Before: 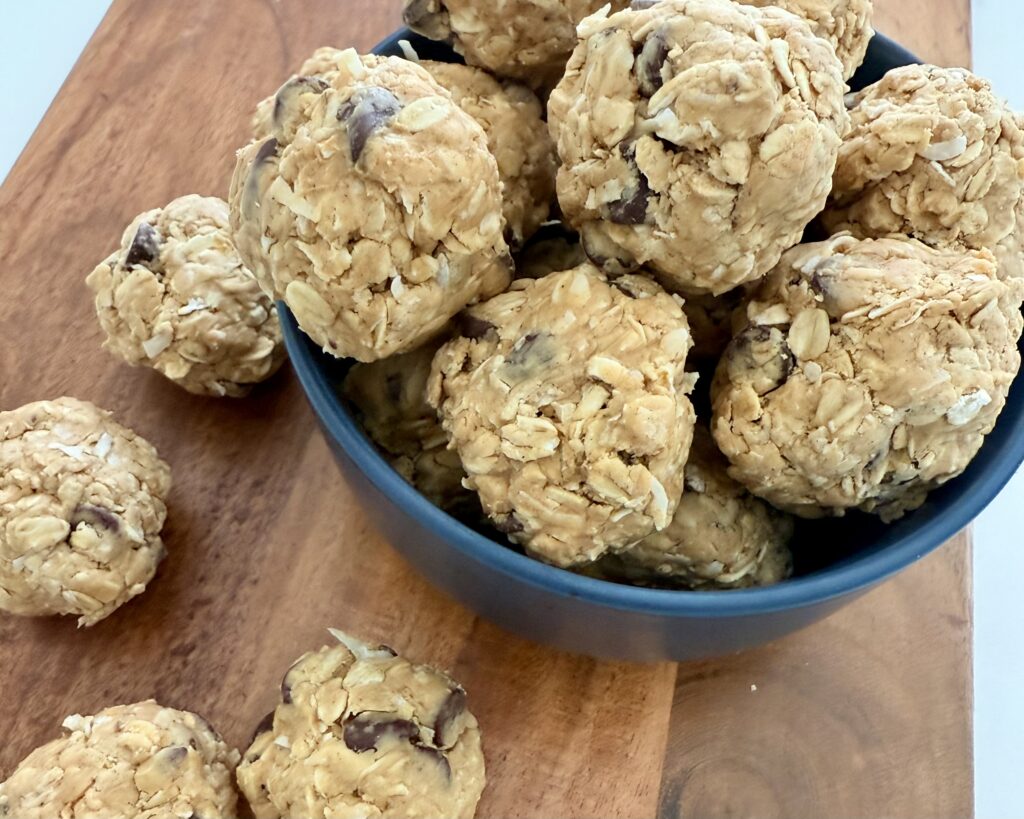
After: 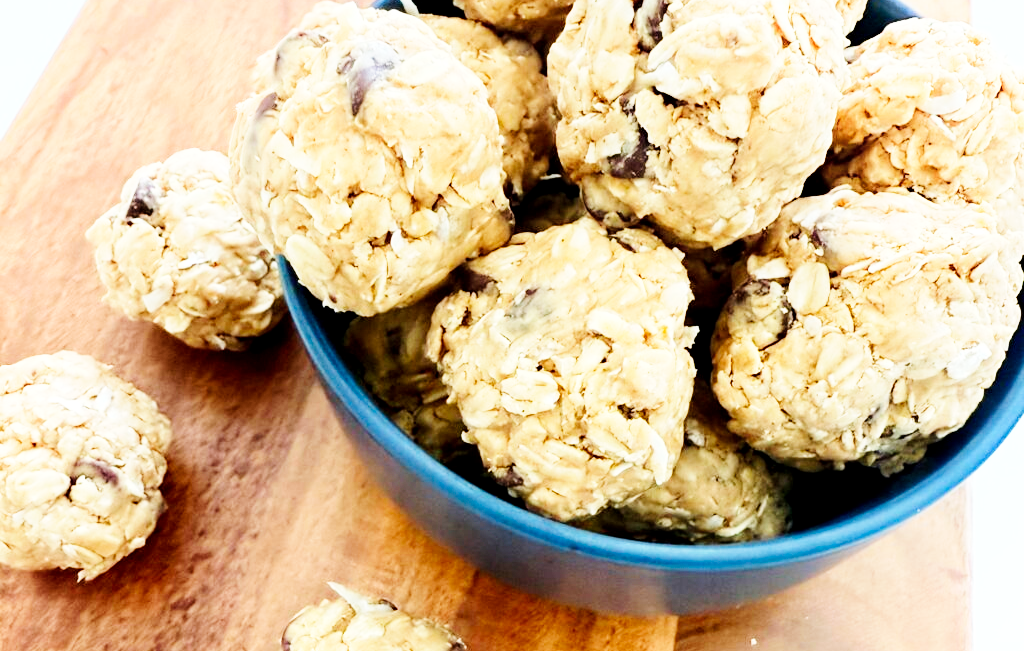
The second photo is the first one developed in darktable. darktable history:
crop and rotate: top 5.66%, bottom 14.805%
local contrast: highlights 101%, shadows 102%, detail 119%, midtone range 0.2
shadows and highlights: shadows -22.3, highlights 45.38, soften with gaussian
base curve: curves: ch0 [(0, 0) (0, 0.001) (0.001, 0.001) (0.004, 0.002) (0.007, 0.004) (0.015, 0.013) (0.033, 0.045) (0.052, 0.096) (0.075, 0.17) (0.099, 0.241) (0.163, 0.42) (0.219, 0.55) (0.259, 0.616) (0.327, 0.722) (0.365, 0.765) (0.522, 0.873) (0.547, 0.881) (0.689, 0.919) (0.826, 0.952) (1, 1)], preserve colors none
